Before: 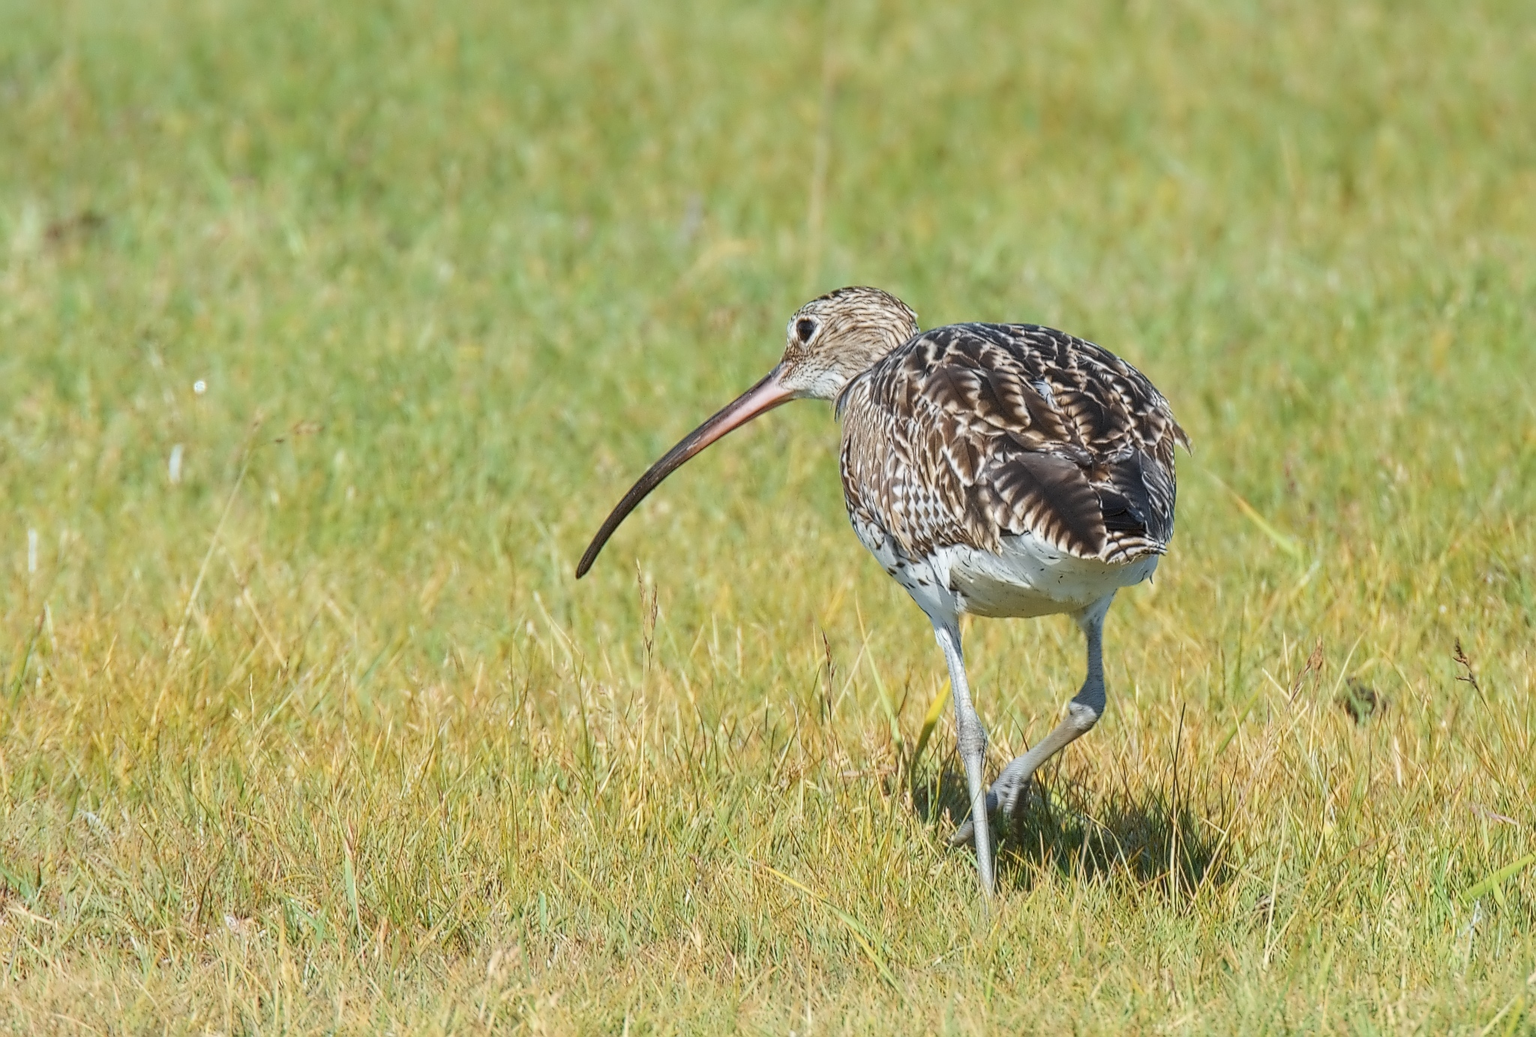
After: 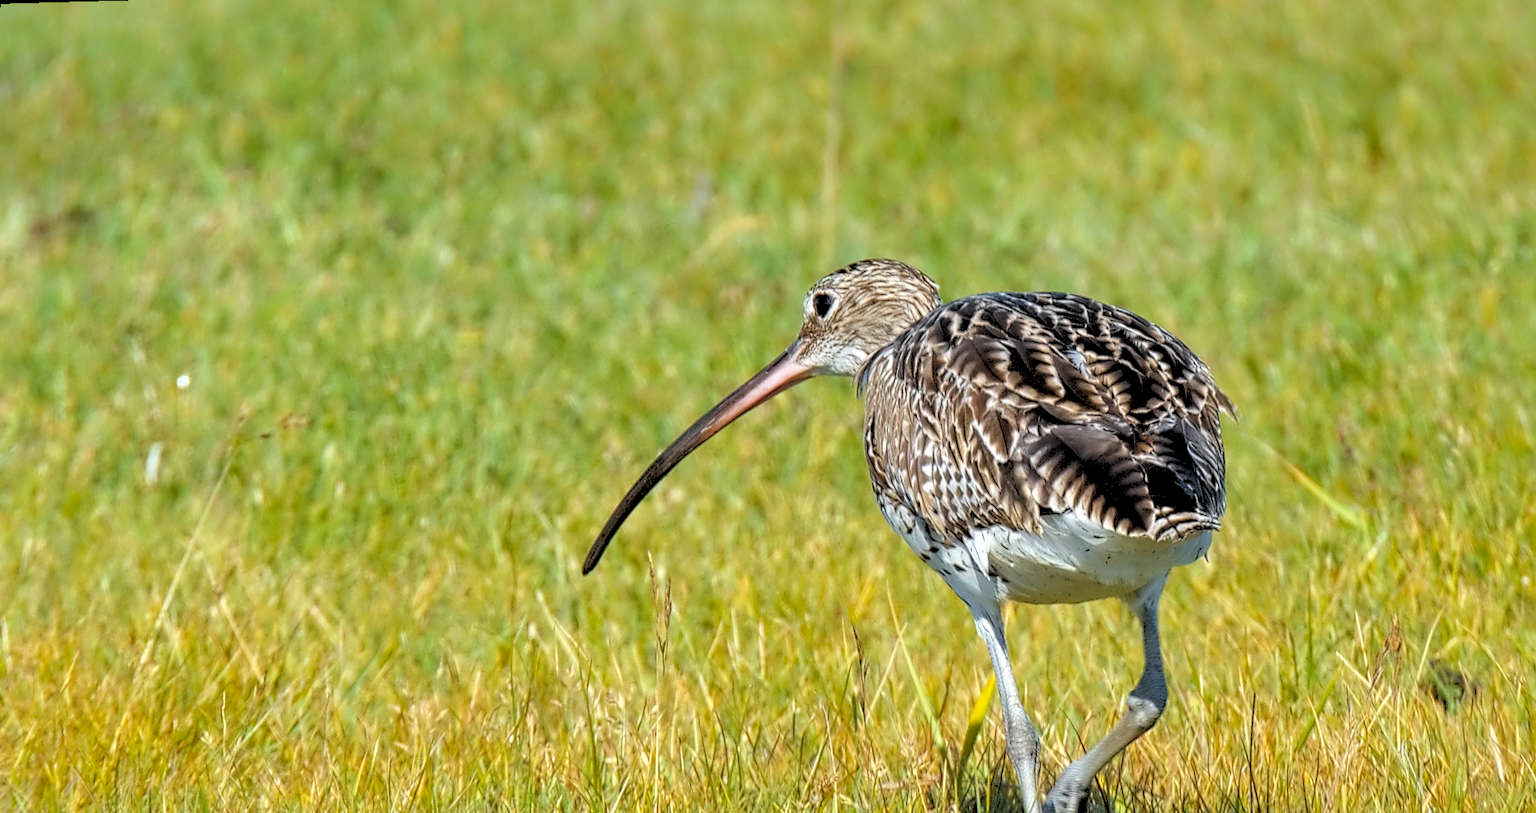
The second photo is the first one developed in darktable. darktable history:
local contrast: highlights 100%, shadows 100%, detail 120%, midtone range 0.2
rgb levels: levels [[0.029, 0.461, 0.922], [0, 0.5, 1], [0, 0.5, 1]]
color balance: contrast 6.48%, output saturation 113.3%
crop: bottom 24.967%
shadows and highlights: on, module defaults
rotate and perspective: rotation -1.68°, lens shift (vertical) -0.146, crop left 0.049, crop right 0.912, crop top 0.032, crop bottom 0.96
